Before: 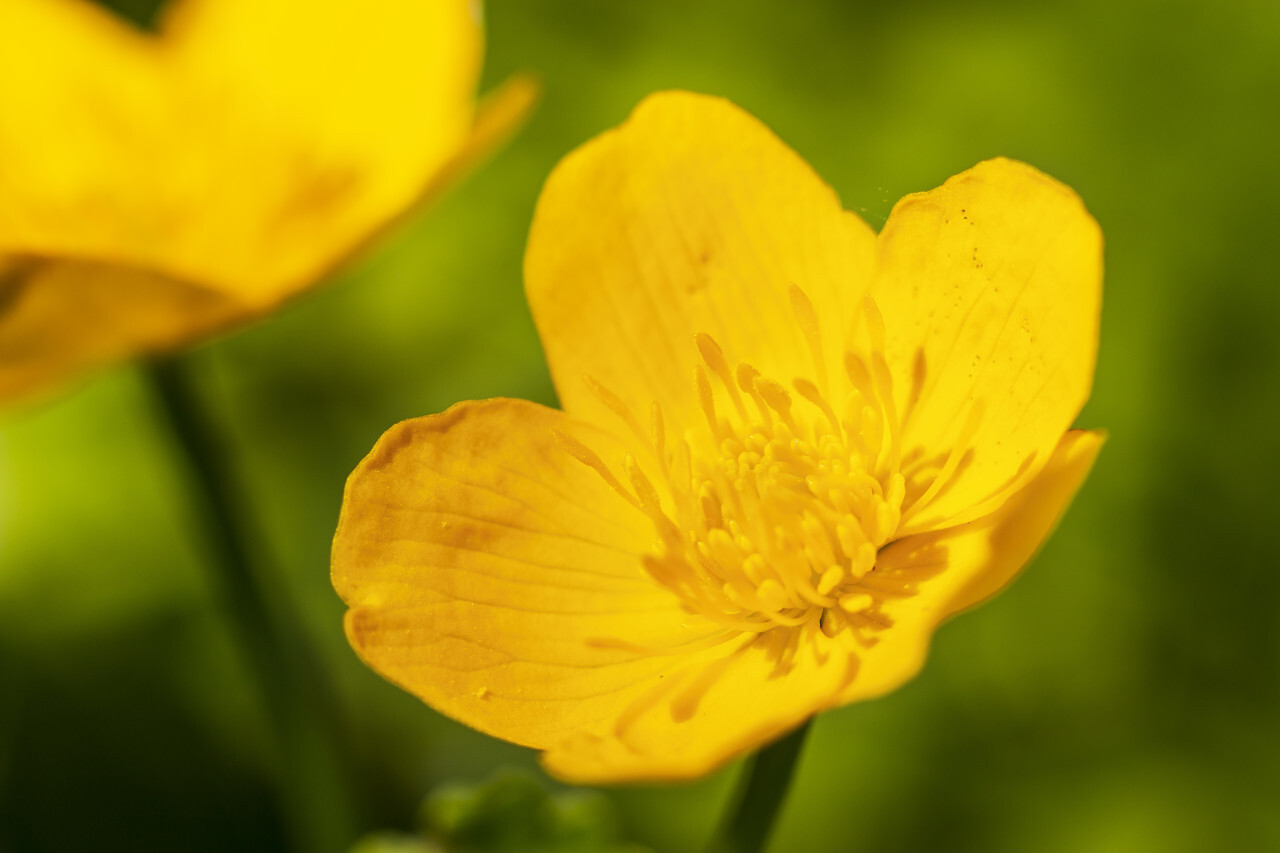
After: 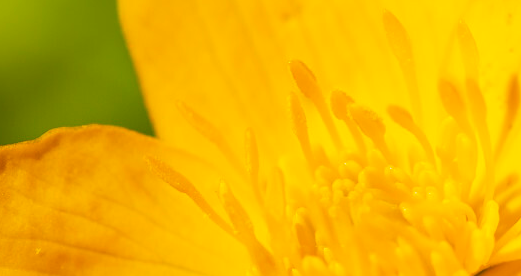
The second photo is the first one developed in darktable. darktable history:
crop: left 31.732%, top 32.021%, right 27.521%, bottom 35.608%
